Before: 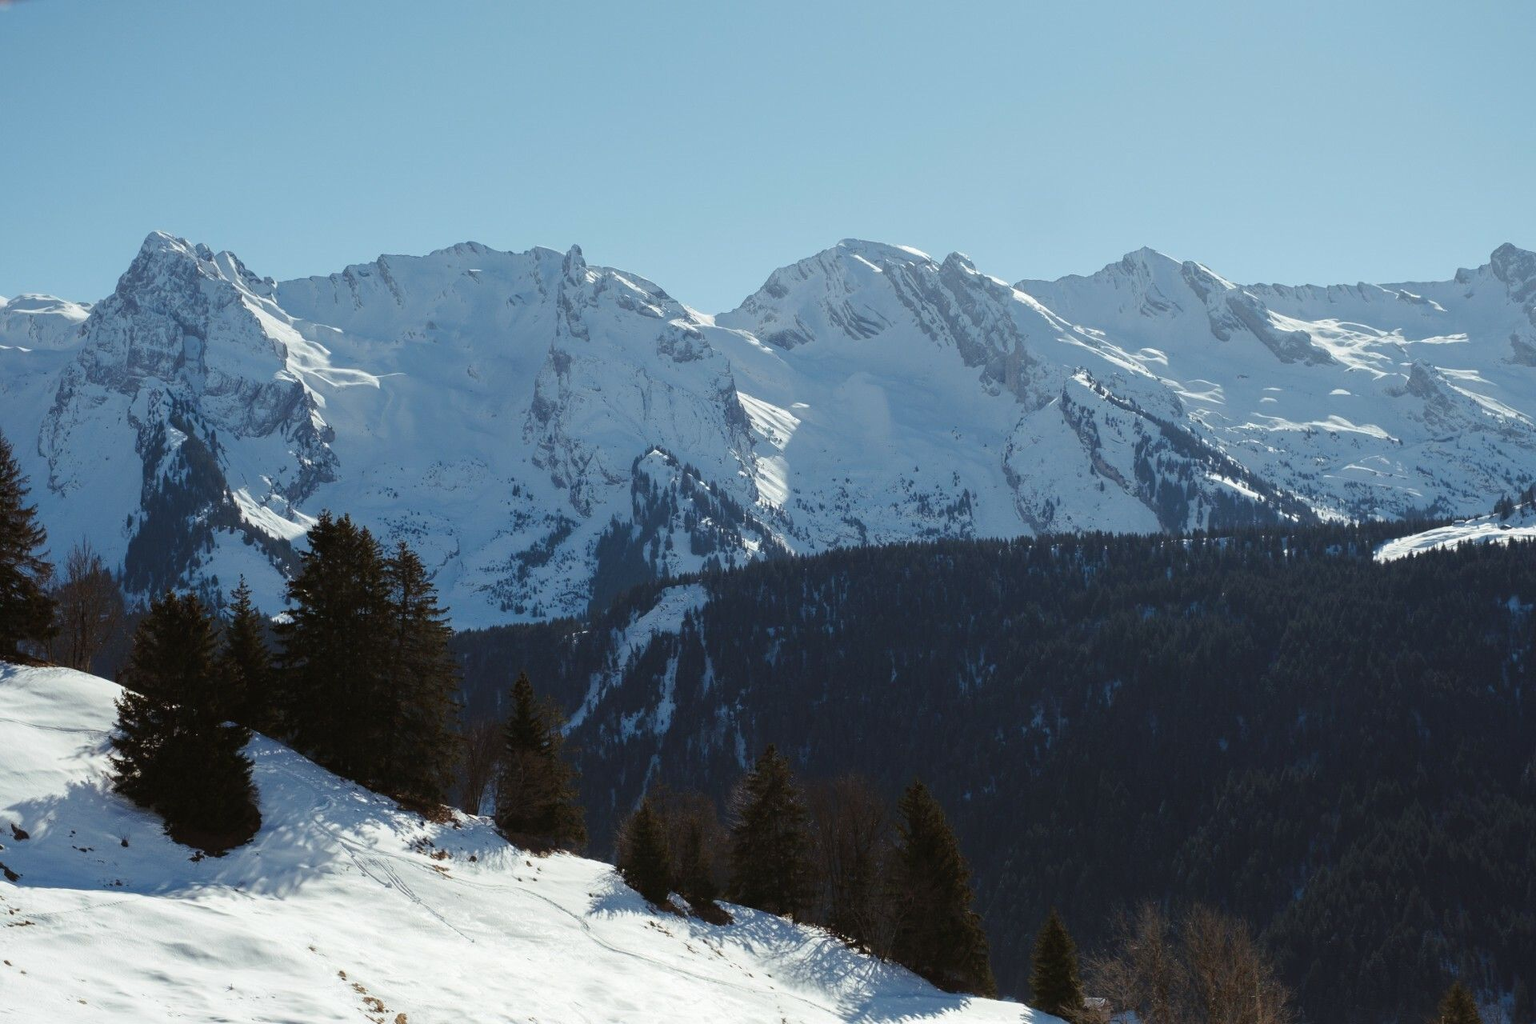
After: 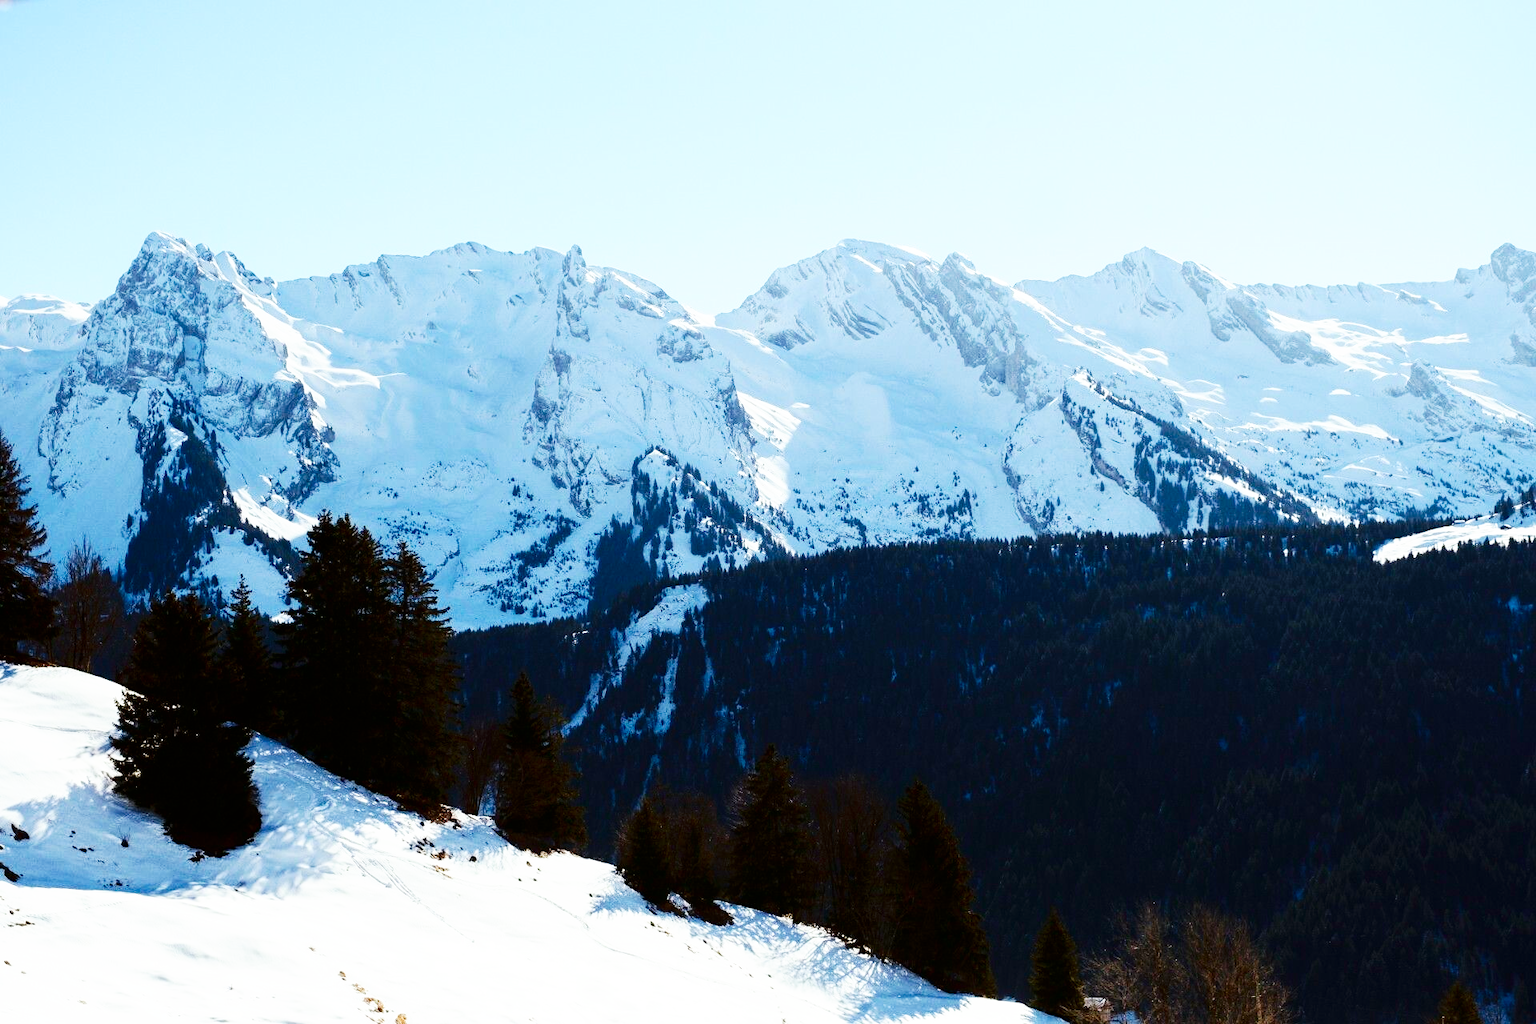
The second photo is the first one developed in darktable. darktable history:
contrast brightness saturation: contrast 0.204, brightness -0.11, saturation 0.098
base curve: curves: ch0 [(0, 0) (0.007, 0.004) (0.027, 0.03) (0.046, 0.07) (0.207, 0.54) (0.442, 0.872) (0.673, 0.972) (1, 1)], preserve colors none
